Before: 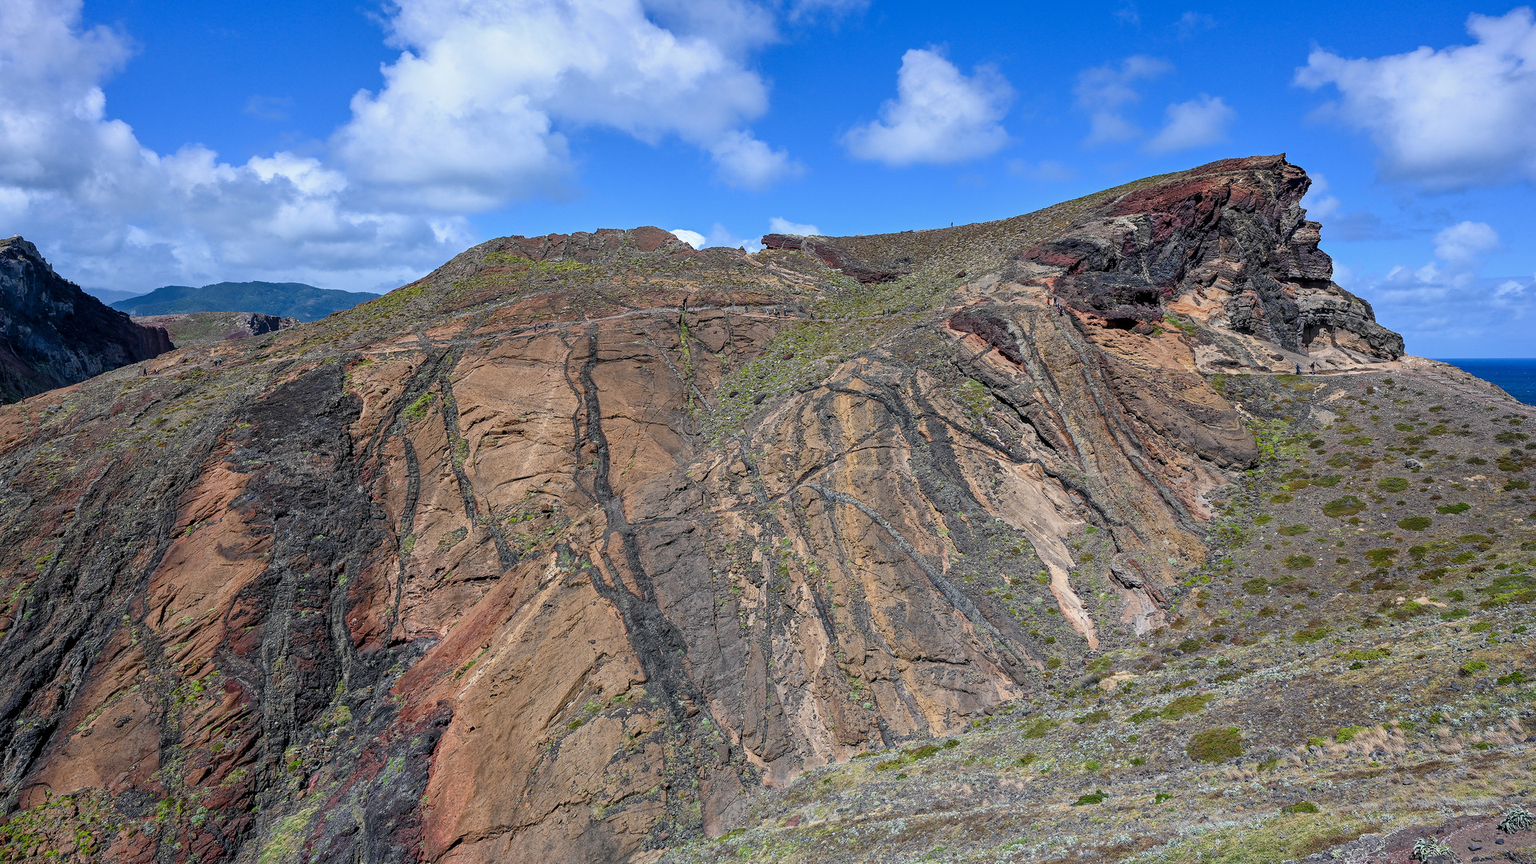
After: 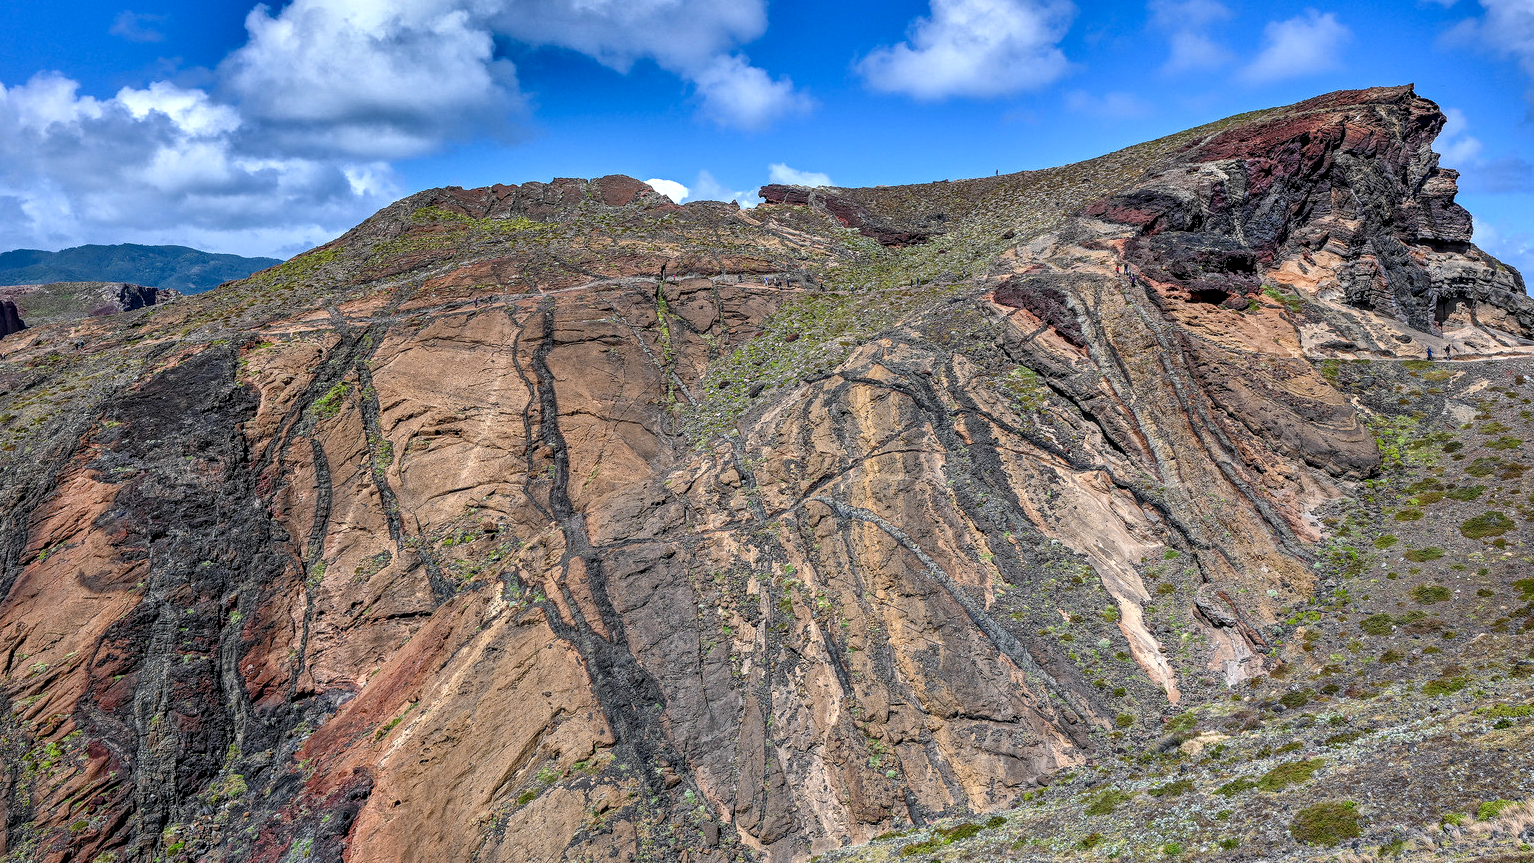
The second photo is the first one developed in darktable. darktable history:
levels: mode automatic, black 0.023%, white 99.97%, levels [0.062, 0.494, 0.925]
local contrast: detail 130%
shadows and highlights: shadows 19.13, highlights -83.41, soften with gaussian
crop and rotate: left 10.071%, top 10.071%, right 10.02%, bottom 10.02%
